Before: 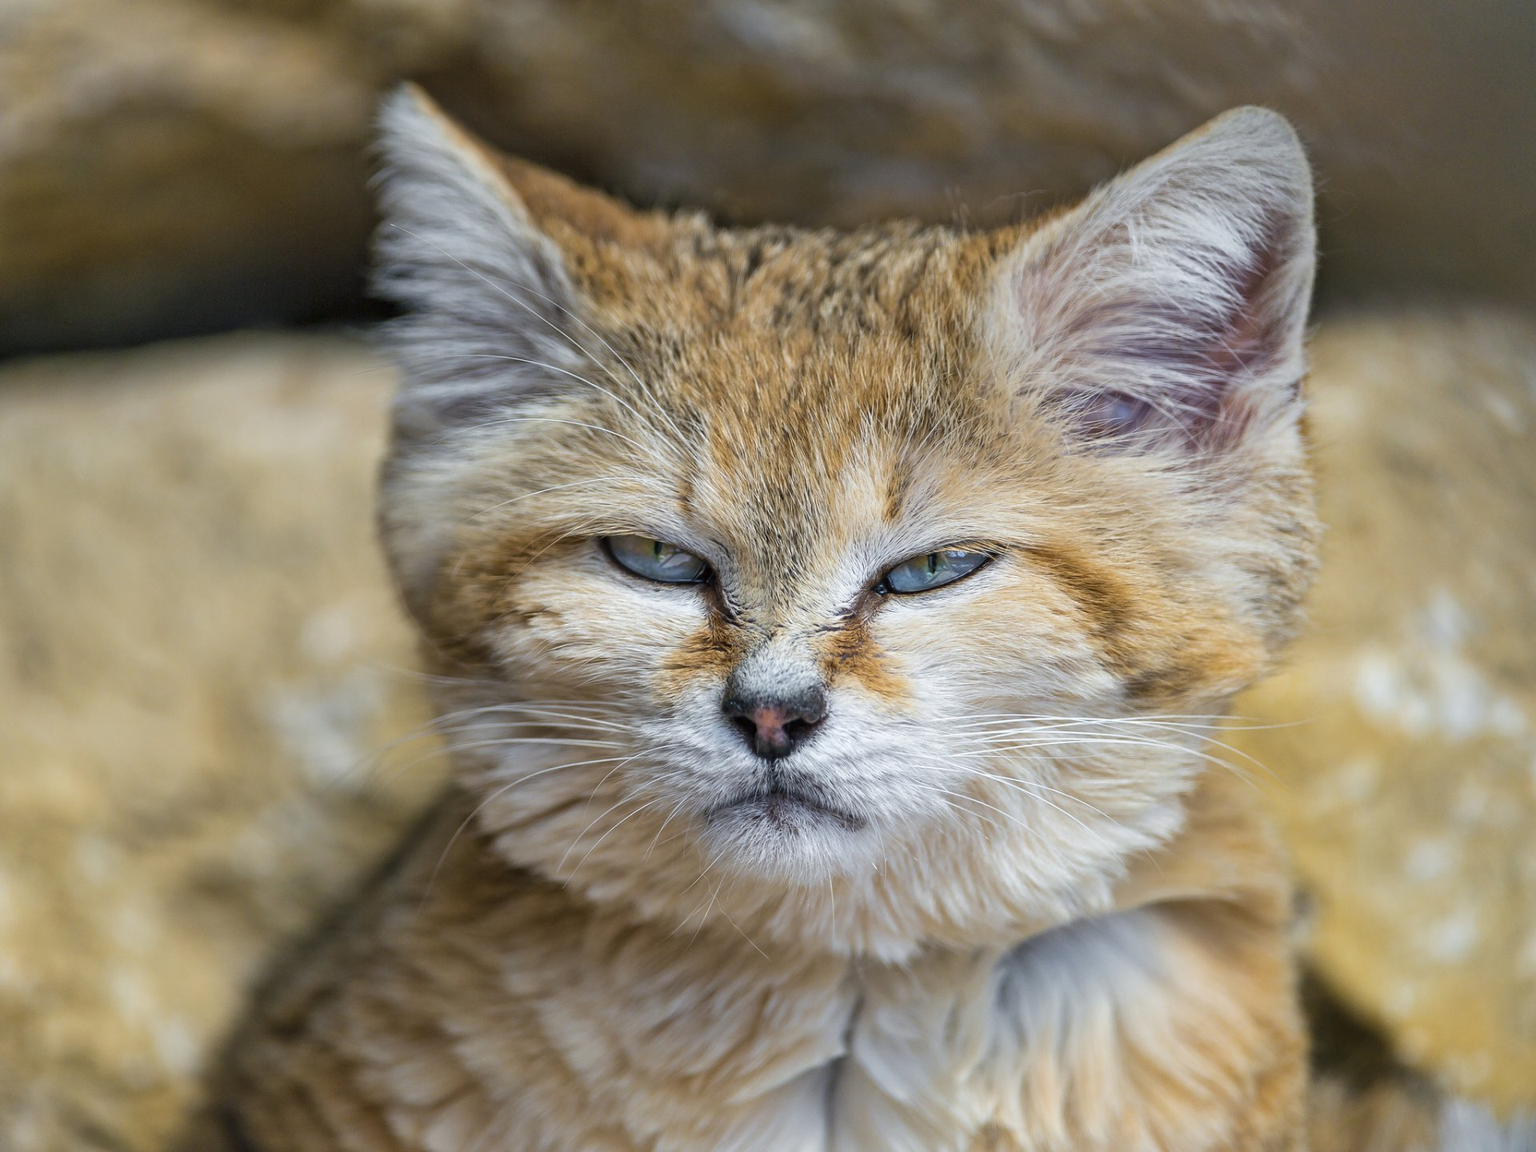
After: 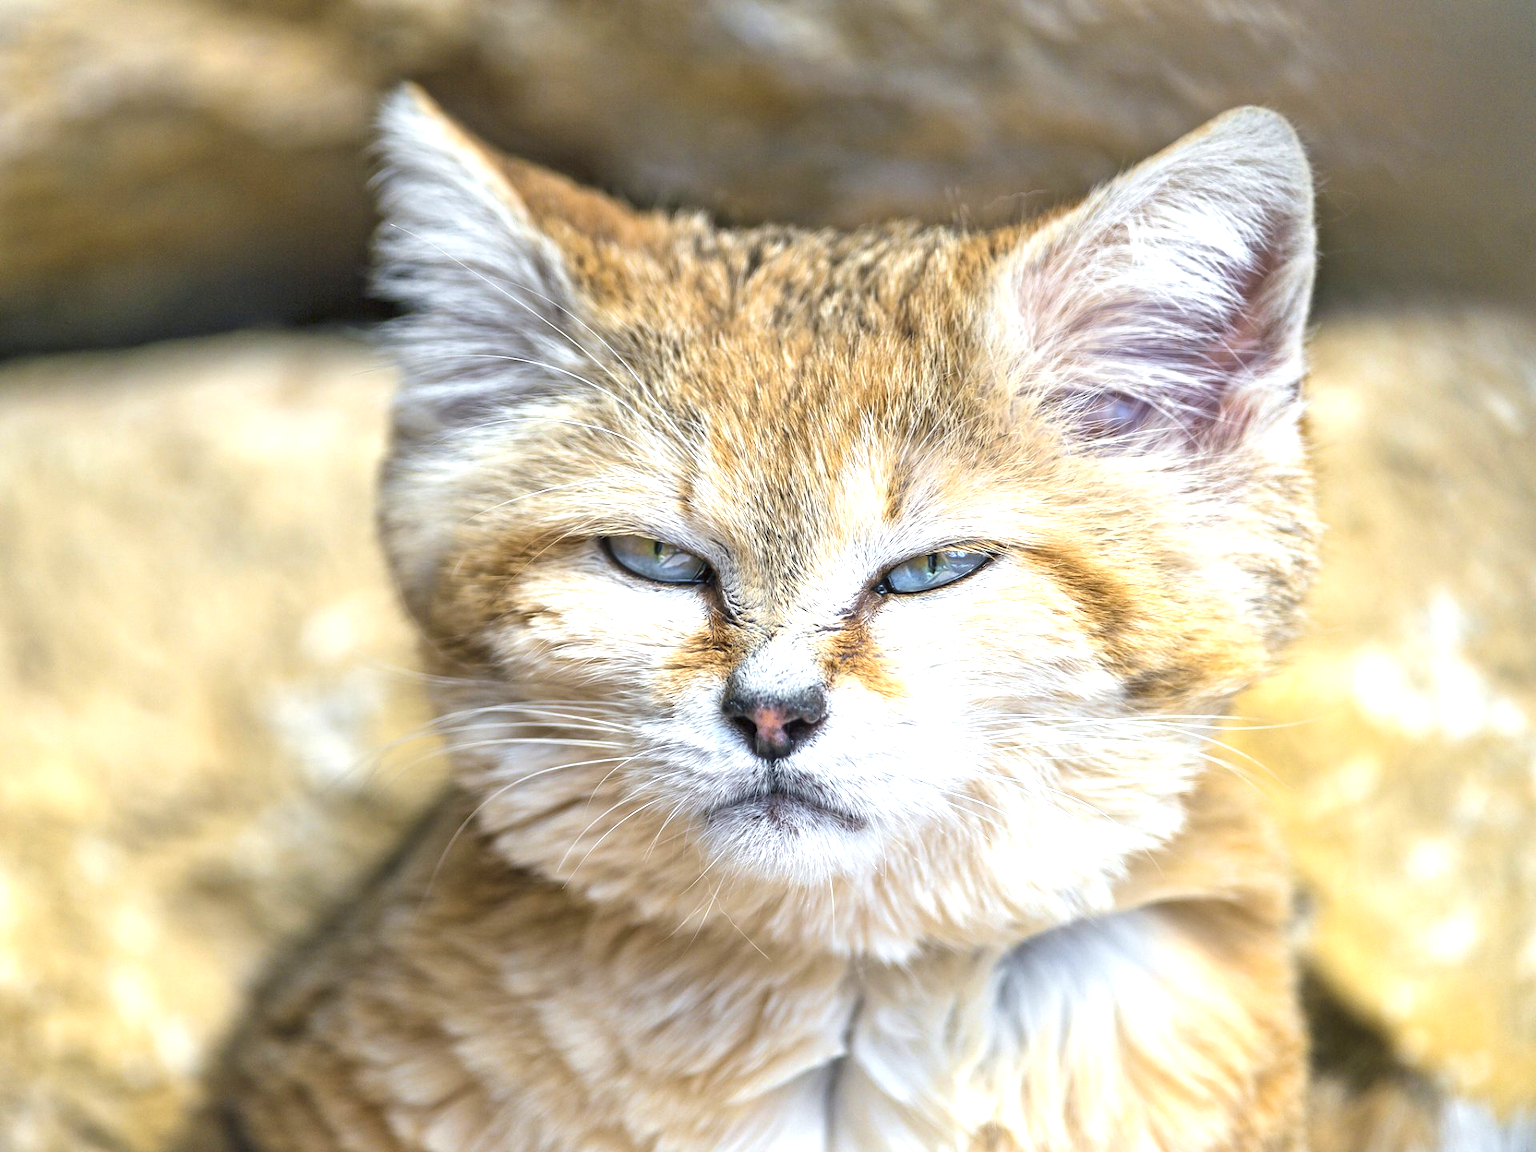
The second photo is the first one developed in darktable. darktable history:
exposure: black level correction 0, exposure 1.103 EV, compensate highlight preservation false
